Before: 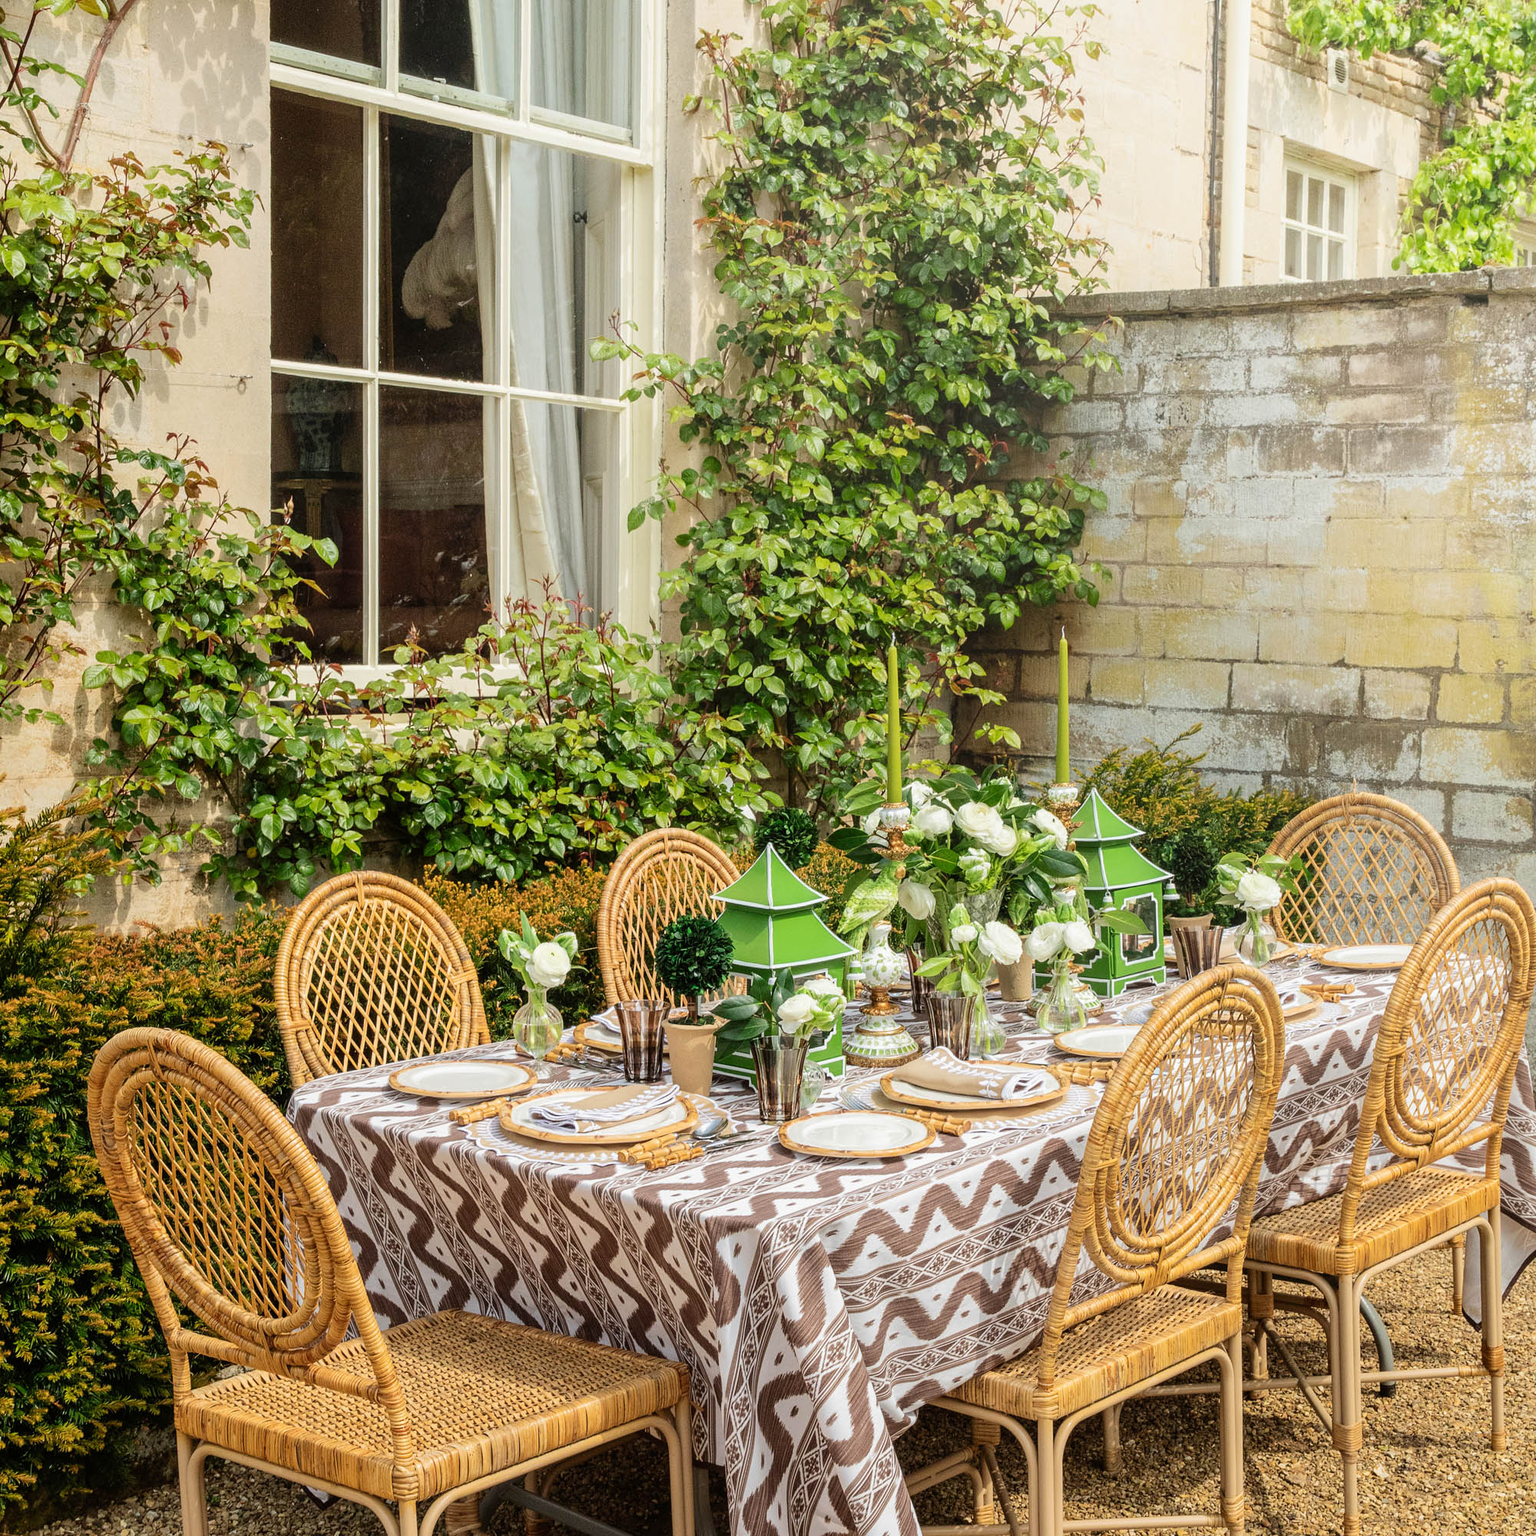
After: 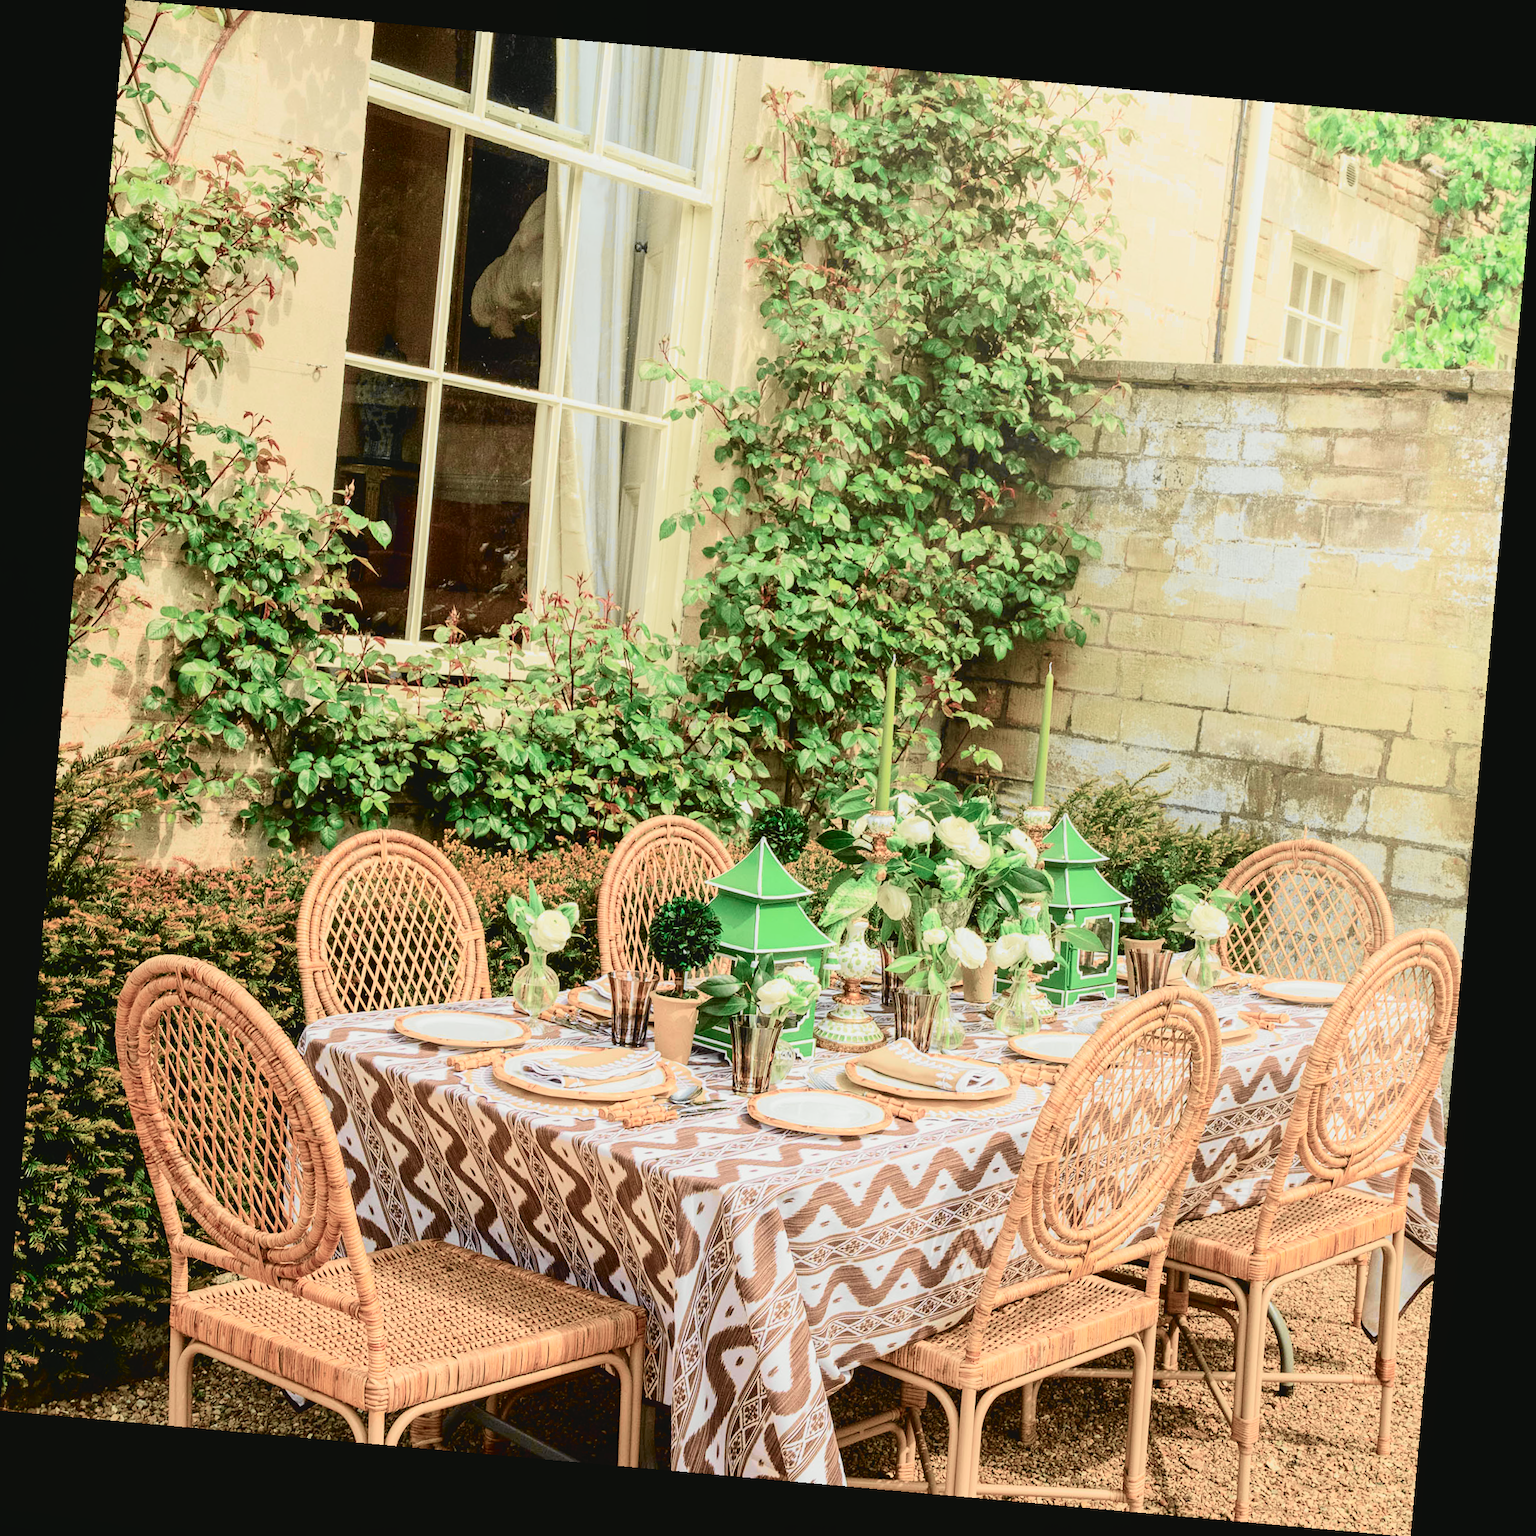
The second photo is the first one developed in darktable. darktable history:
contrast equalizer: octaves 7, y [[0.6 ×6], [0.55 ×6], [0 ×6], [0 ×6], [0 ×6]], mix -0.2
tone curve: curves: ch0 [(0, 0.039) (0.113, 0.081) (0.204, 0.204) (0.498, 0.608) (0.709, 0.819) (0.984, 0.961)]; ch1 [(0, 0) (0.172, 0.123) (0.317, 0.272) (0.414, 0.382) (0.476, 0.479) (0.505, 0.501) (0.528, 0.54) (0.618, 0.647) (0.709, 0.764) (1, 1)]; ch2 [(0, 0) (0.411, 0.424) (0.492, 0.502) (0.521, 0.513) (0.537, 0.57) (0.686, 0.638) (1, 1)], color space Lab, independent channels, preserve colors none
rotate and perspective: rotation 5.12°, automatic cropping off
